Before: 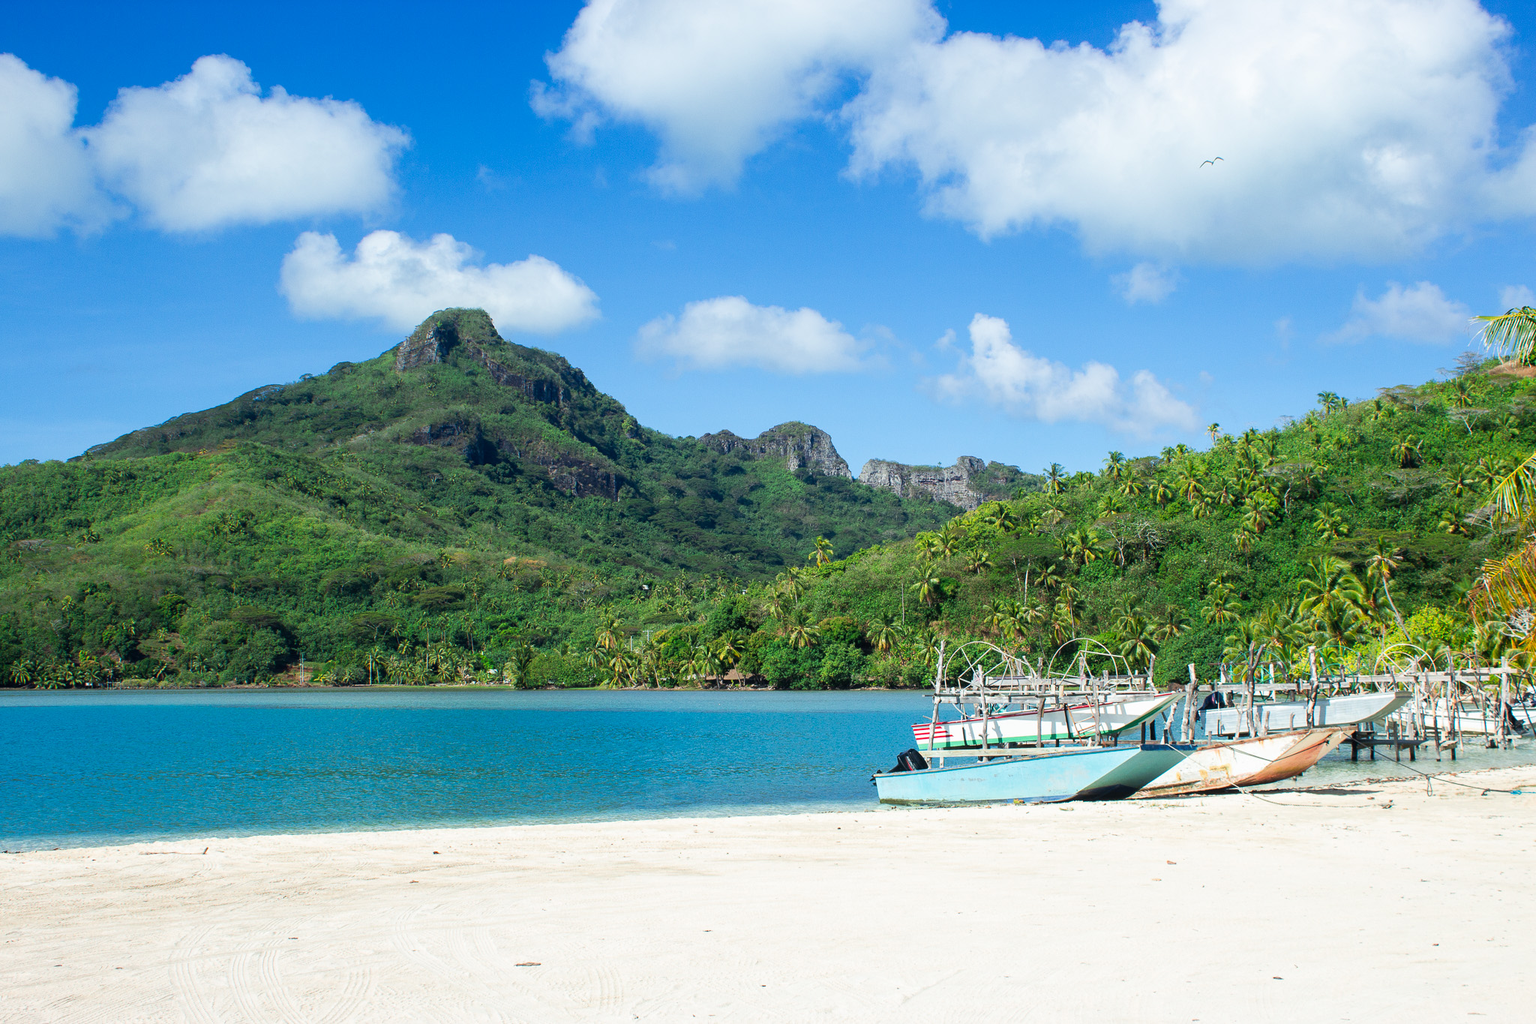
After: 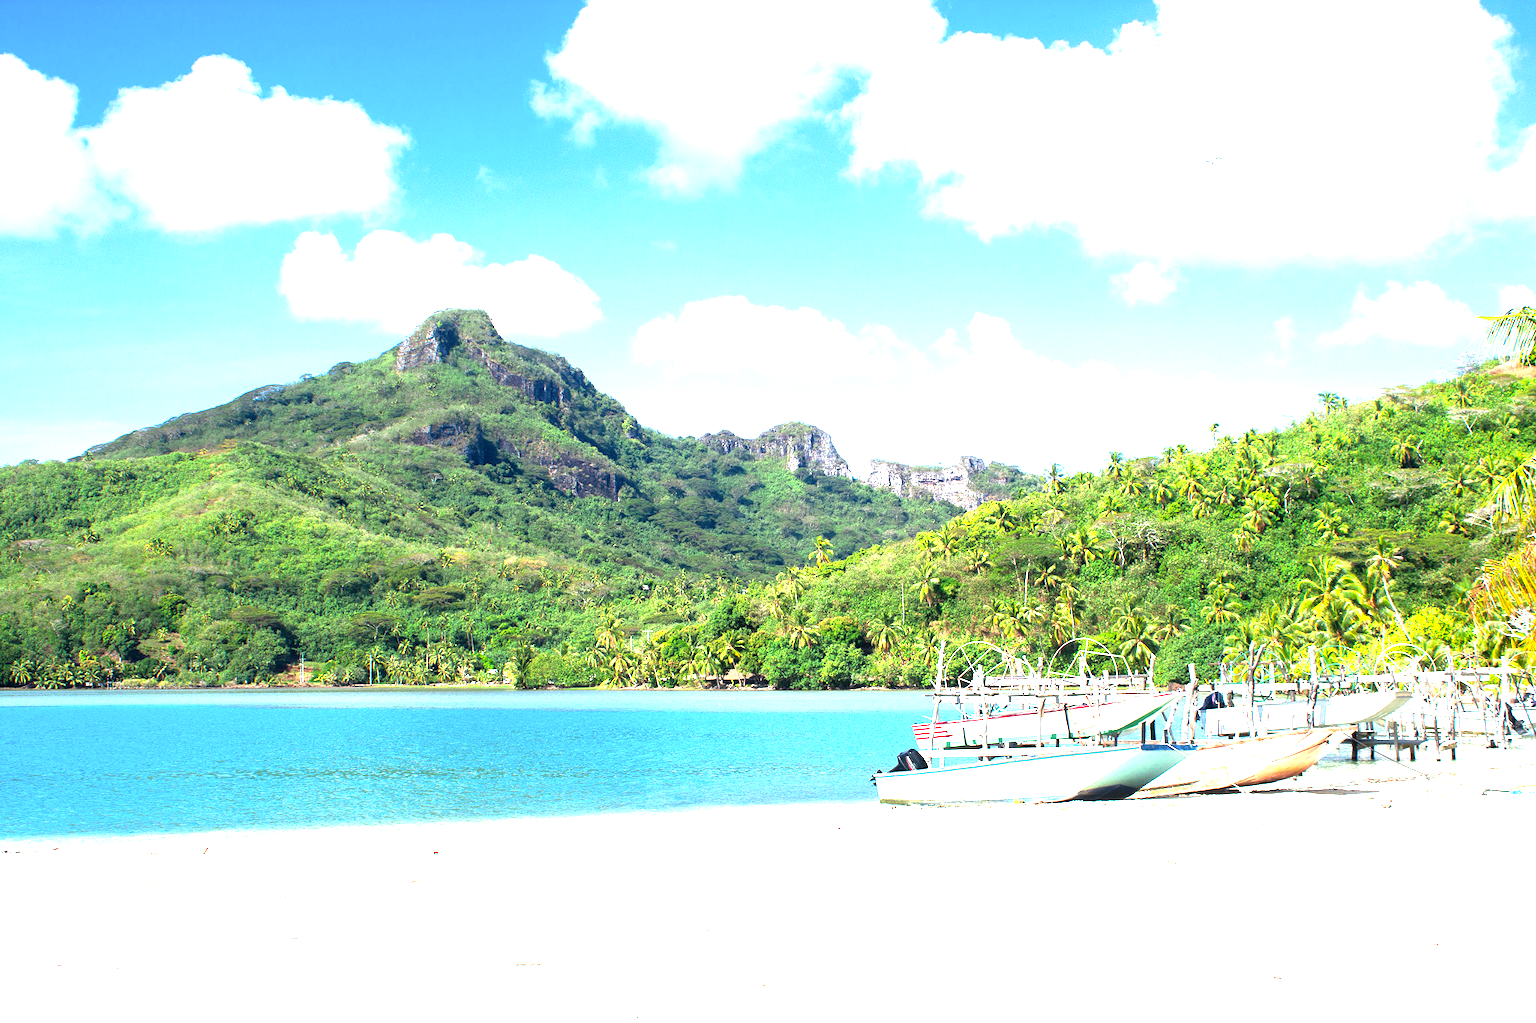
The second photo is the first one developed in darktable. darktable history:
color correction: highlights a* 7.34, highlights b* 4.37
exposure: black level correction 0.001, exposure 1.398 EV, compensate exposure bias true, compensate highlight preservation false
